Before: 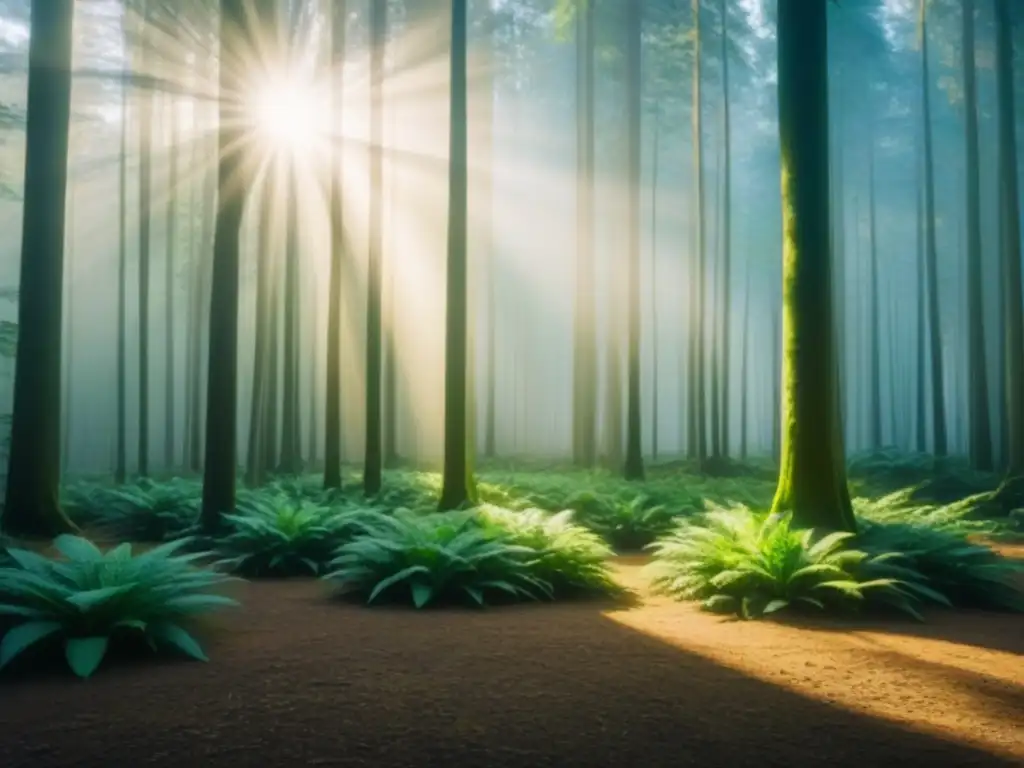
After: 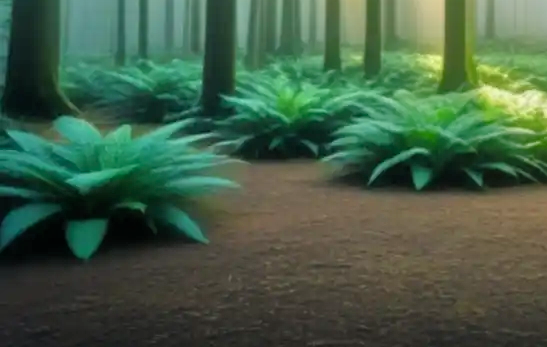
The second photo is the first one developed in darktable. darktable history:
levels: levels [0.016, 0.5, 0.996]
crop and rotate: top 54.536%, right 46.564%, bottom 0.223%
tone equalizer: -7 EV 0.145 EV, -6 EV 0.615 EV, -5 EV 1.14 EV, -4 EV 1.35 EV, -3 EV 1.14 EV, -2 EV 0.6 EV, -1 EV 0.152 EV
